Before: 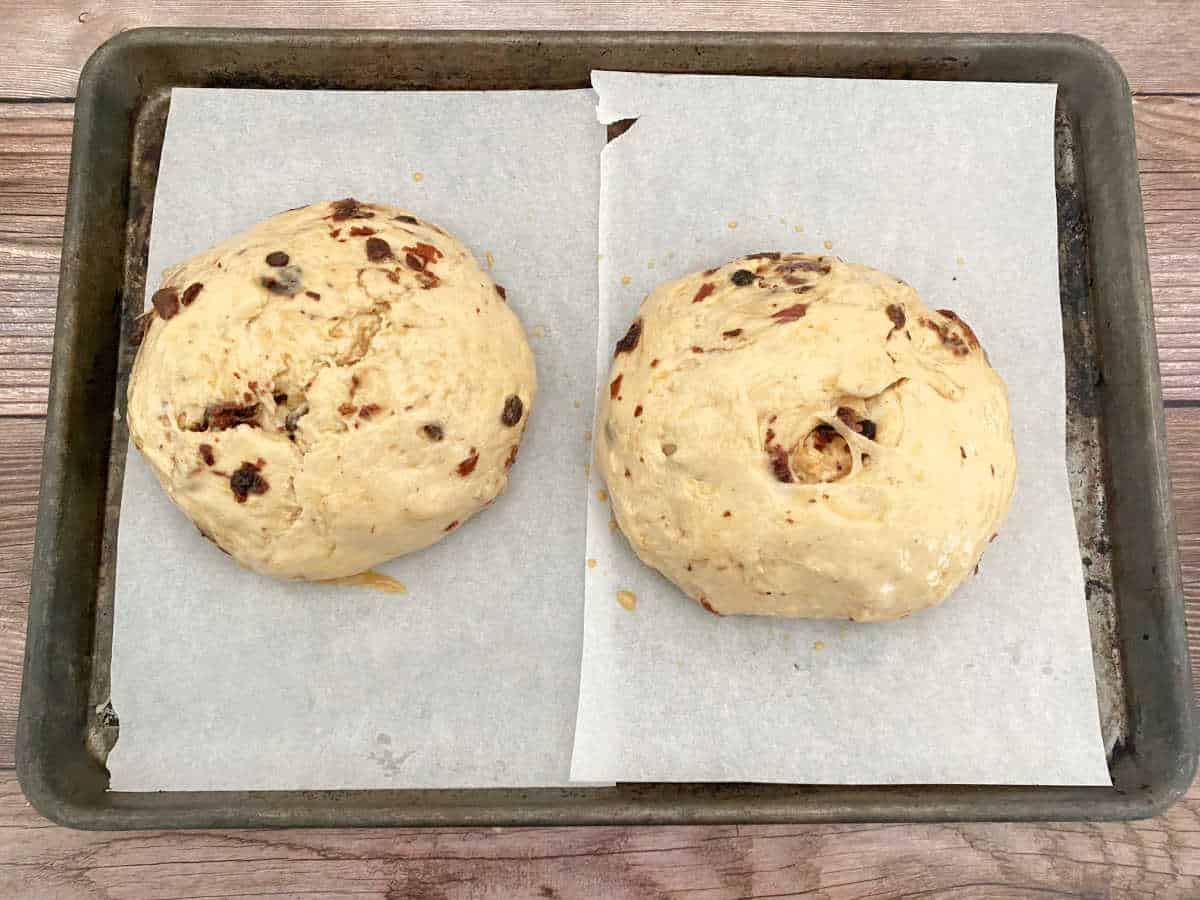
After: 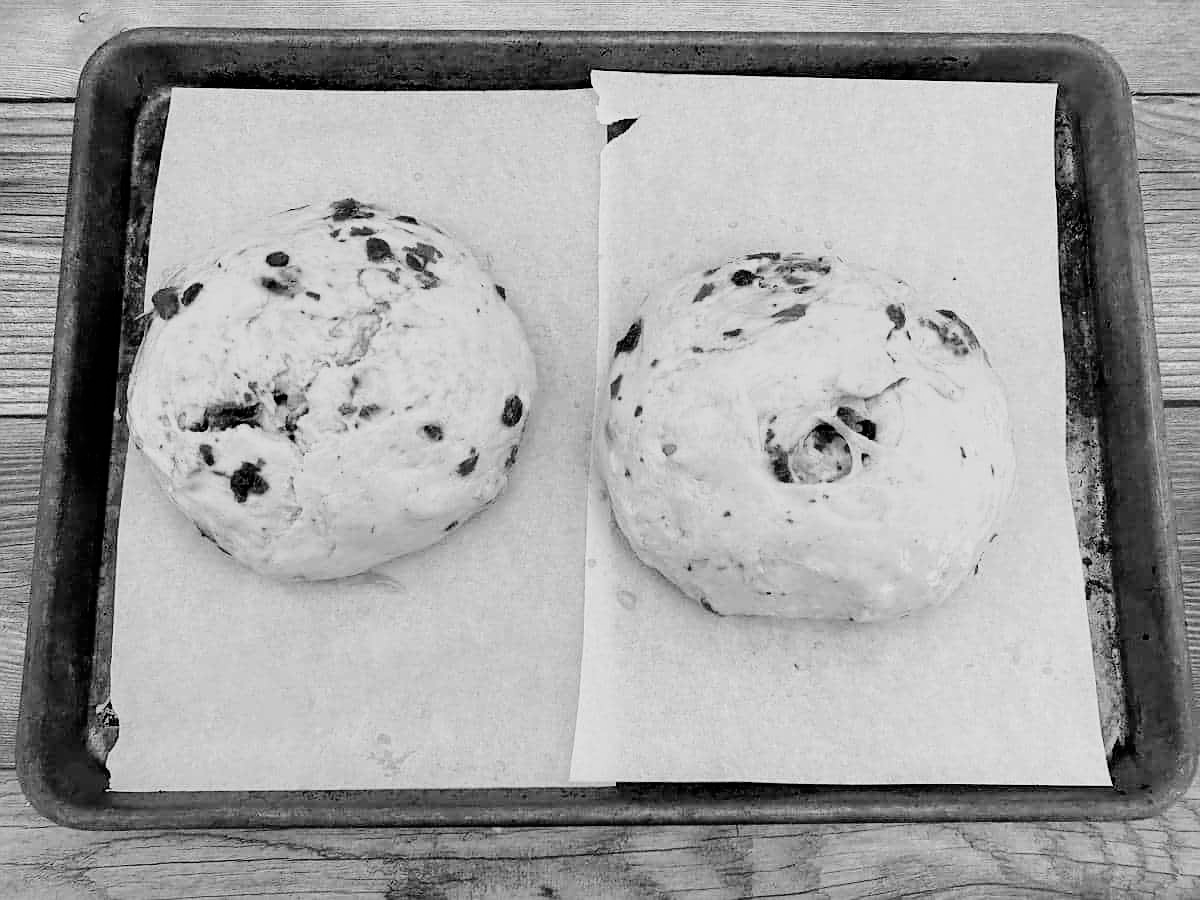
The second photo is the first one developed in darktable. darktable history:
sharpen: radius 1, threshold 1
filmic rgb: black relative exposure -5 EV, hardness 2.88, contrast 1.3, highlights saturation mix -30%
monochrome: on, module defaults
